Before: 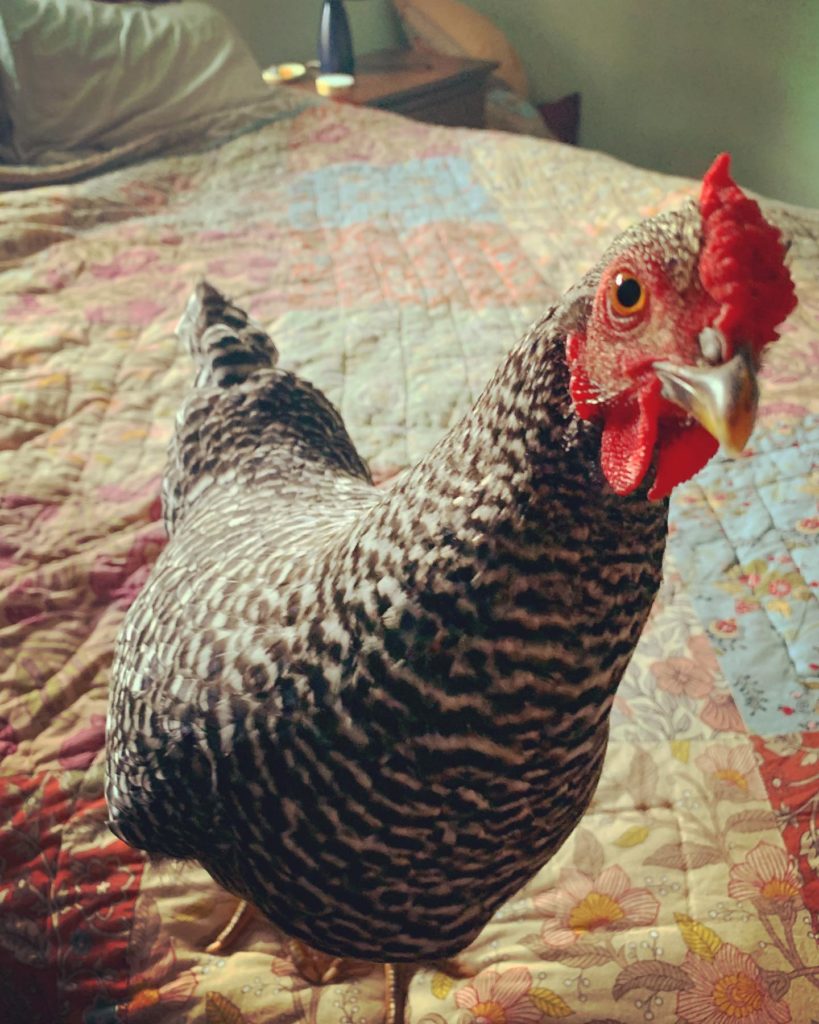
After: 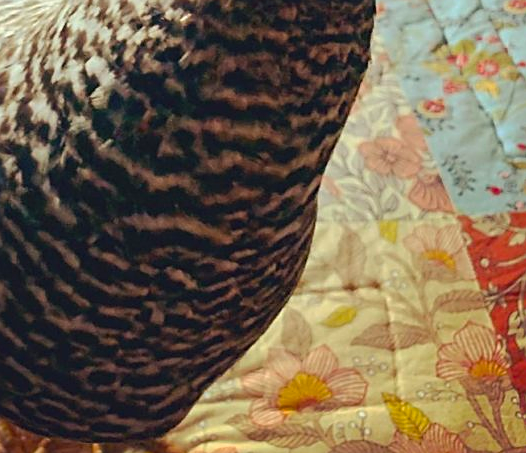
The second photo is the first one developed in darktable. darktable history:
tone equalizer: edges refinement/feathering 500, mask exposure compensation -1.57 EV, preserve details no
color balance rgb: power › hue 330.08°, perceptual saturation grading › global saturation 31.039%
crop and rotate: left 35.676%, top 50.816%, bottom 4.867%
sharpen: on, module defaults
